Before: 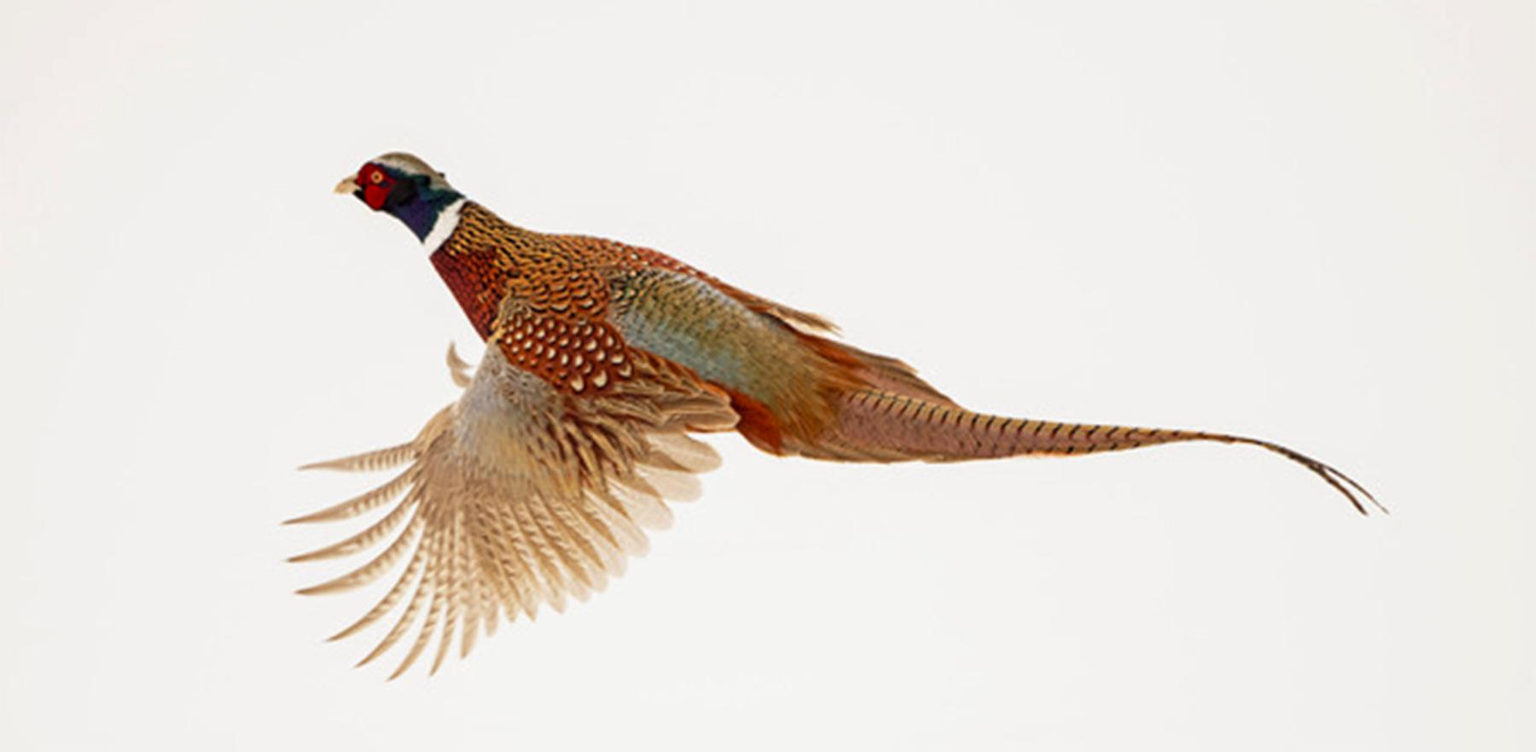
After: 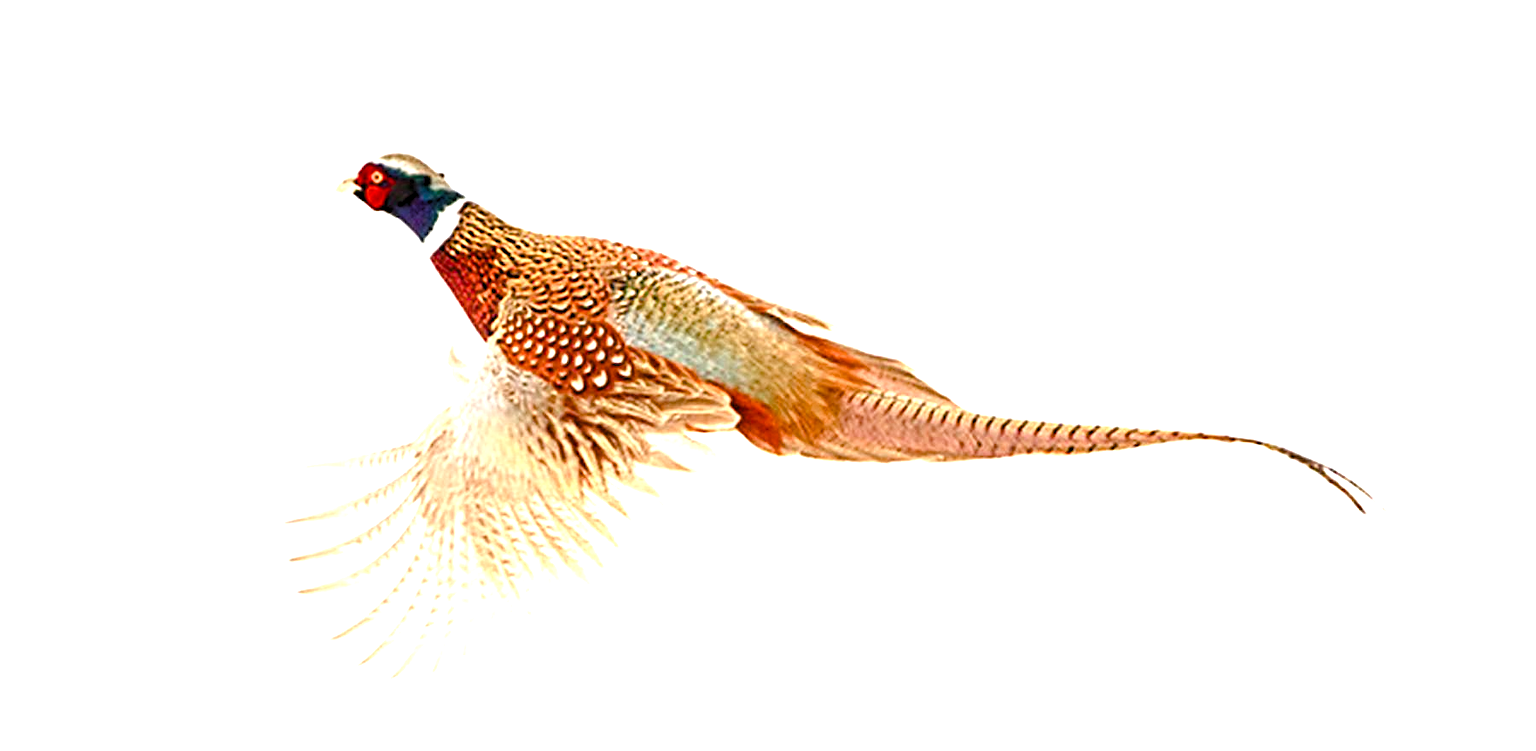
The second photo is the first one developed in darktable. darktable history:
levels: levels [0.062, 0.494, 0.925]
sharpen: on, module defaults
color balance rgb: linear chroma grading › global chroma 15.571%, perceptual saturation grading › global saturation 20%, perceptual saturation grading › highlights -50.356%, perceptual saturation grading › shadows 30.401%
exposure: black level correction 0, exposure 1.448 EV, compensate exposure bias true, compensate highlight preservation false
